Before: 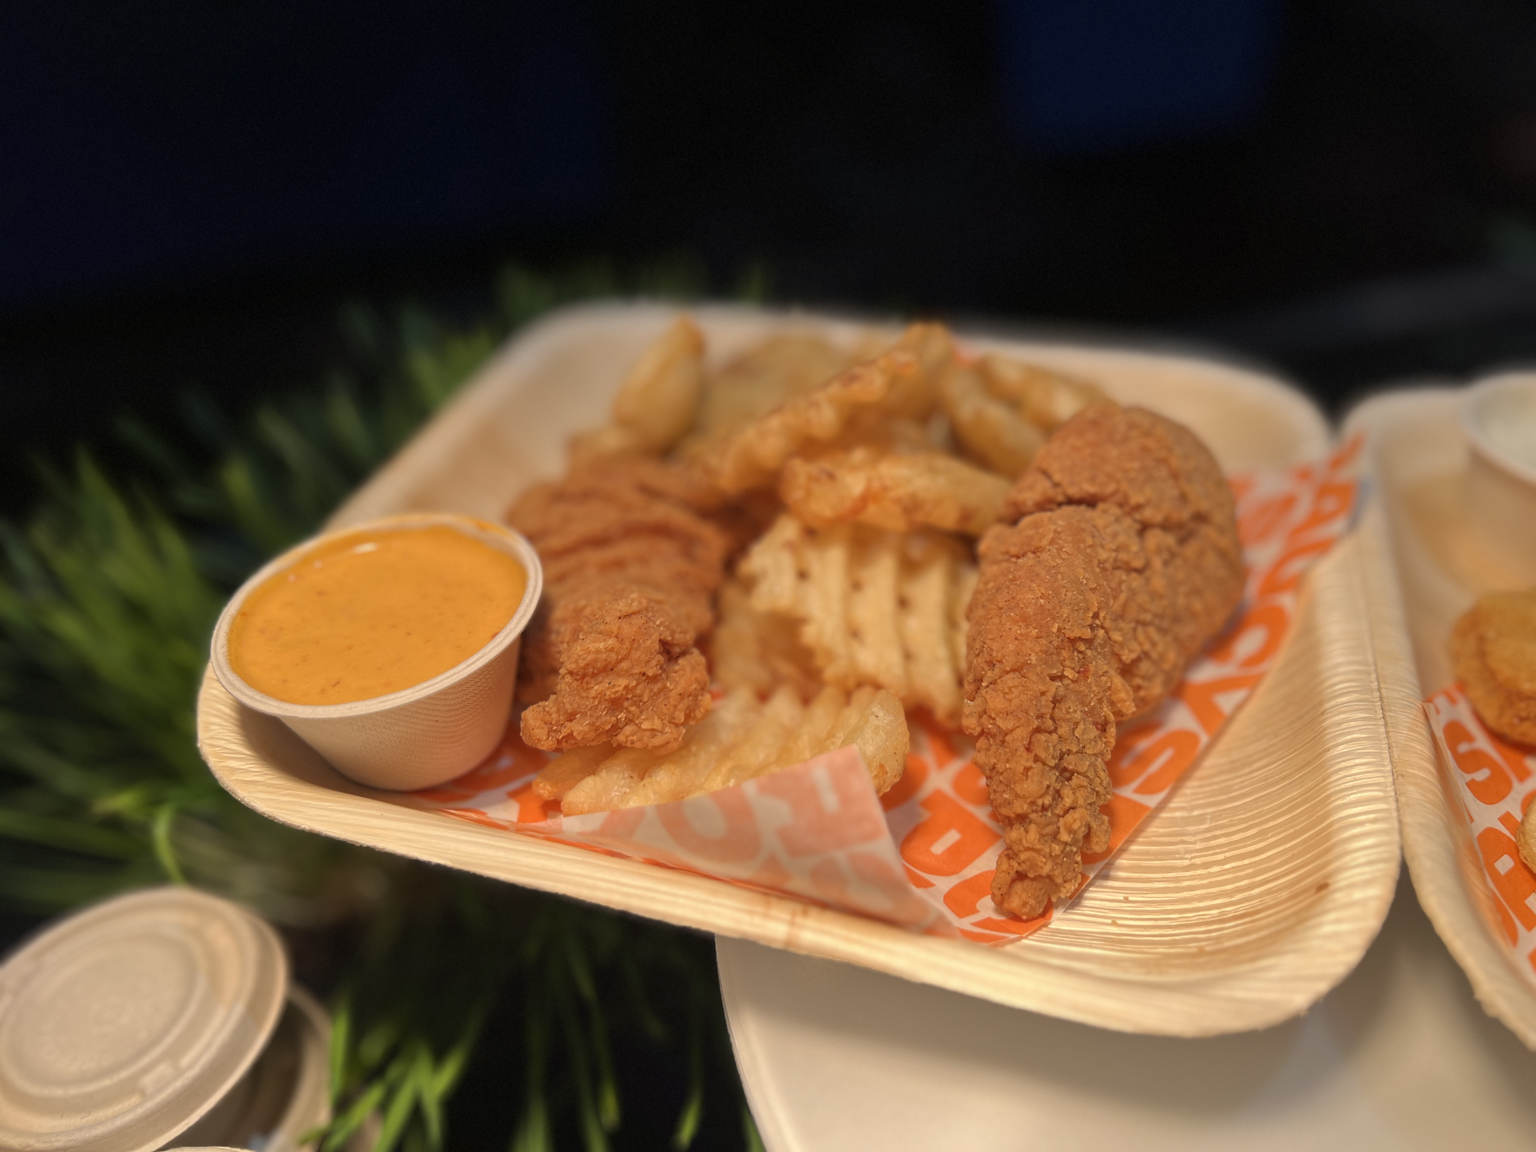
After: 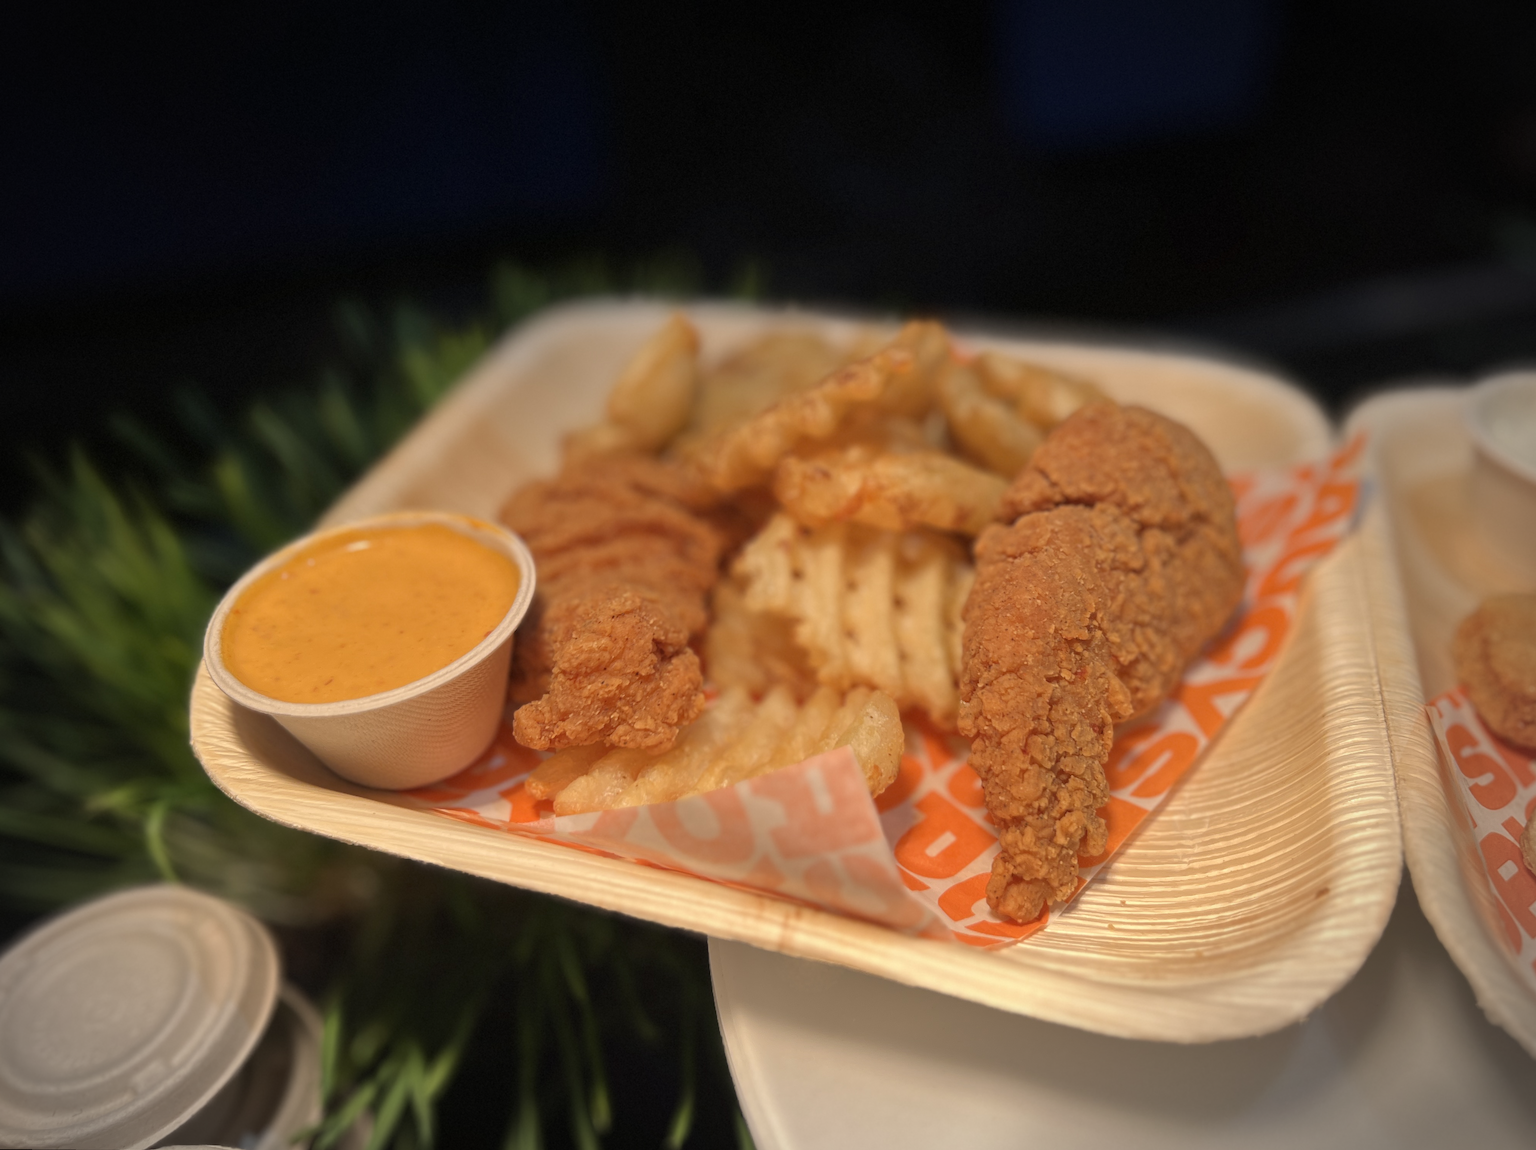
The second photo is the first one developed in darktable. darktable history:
rotate and perspective: rotation 0.192°, lens shift (horizontal) -0.015, crop left 0.005, crop right 0.996, crop top 0.006, crop bottom 0.99
vignetting: automatic ratio true
